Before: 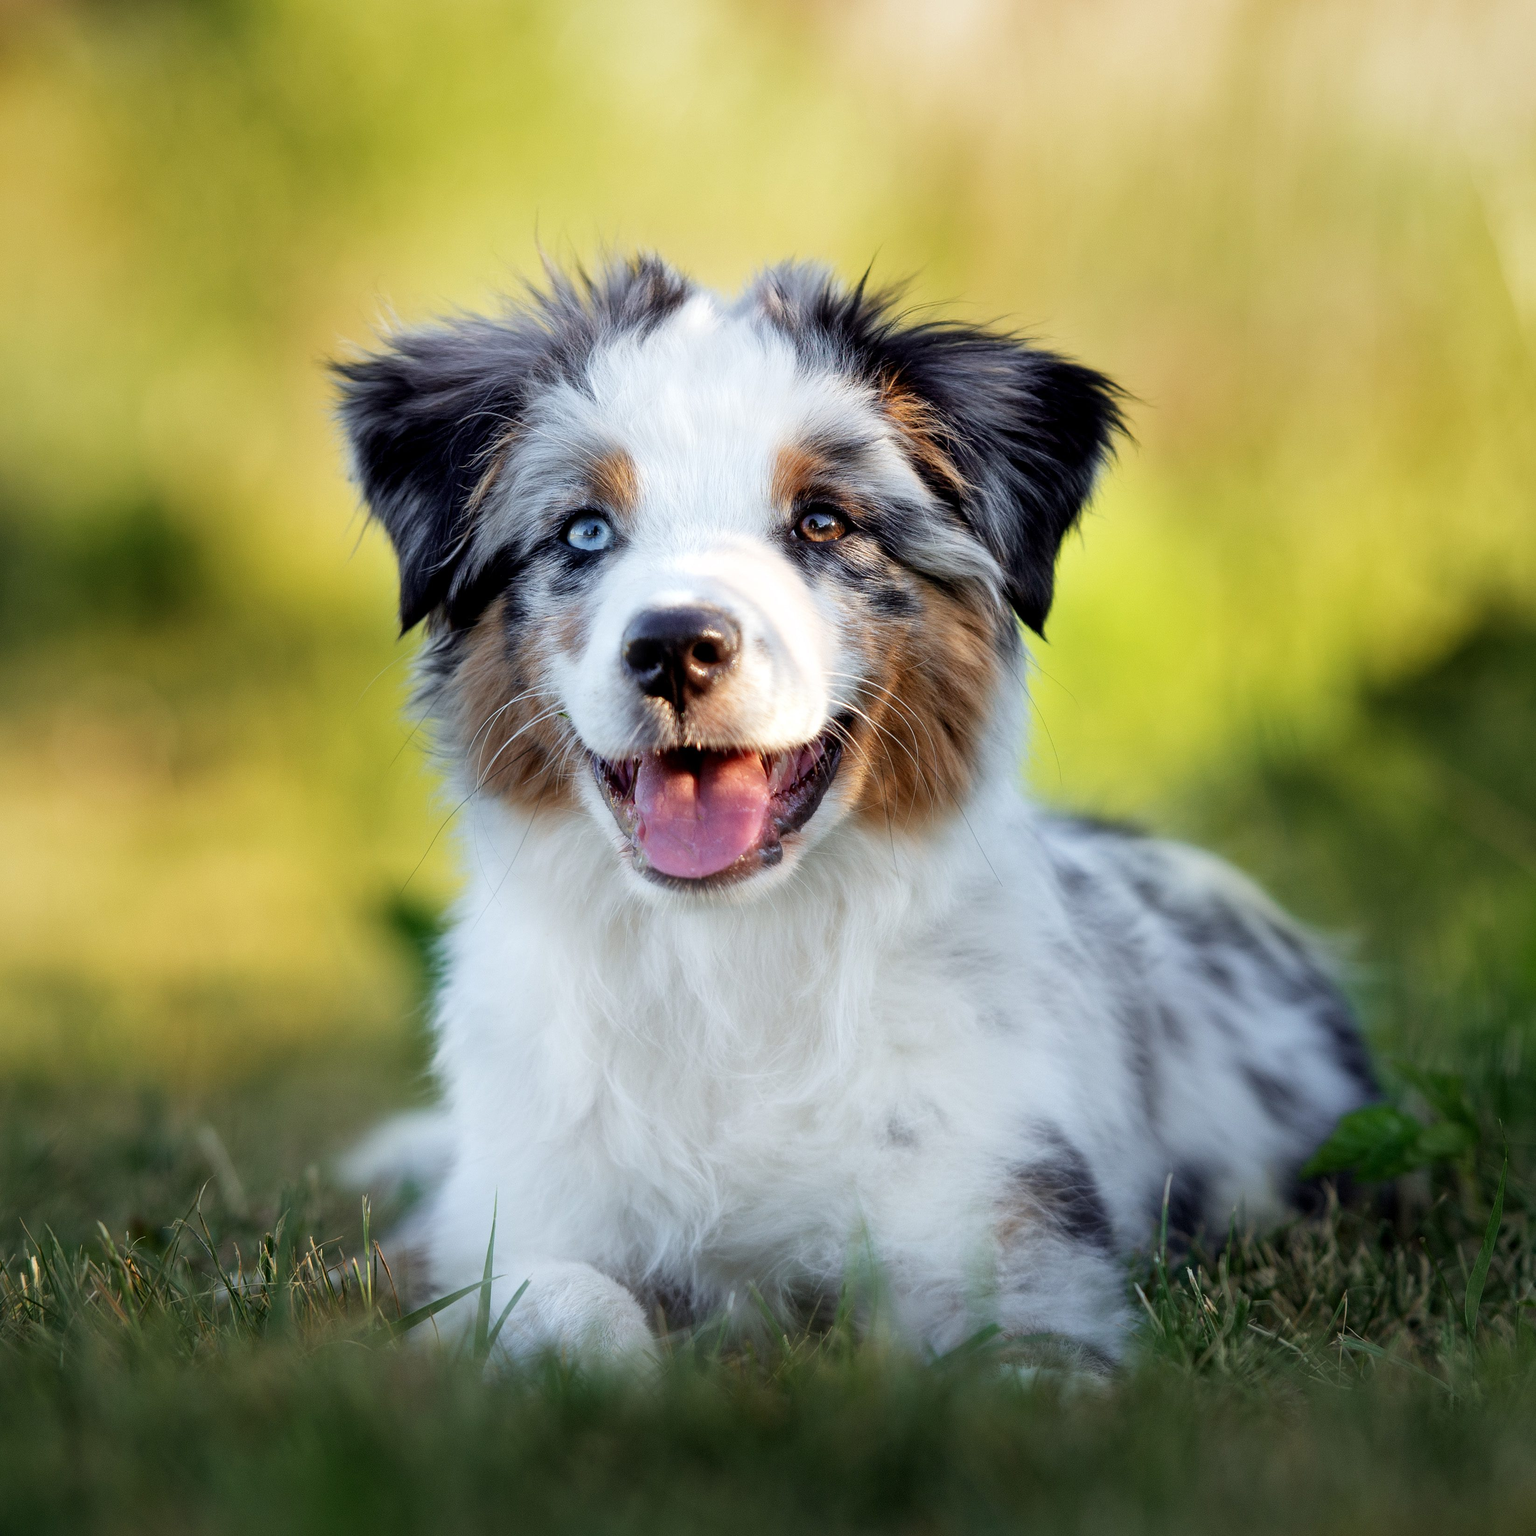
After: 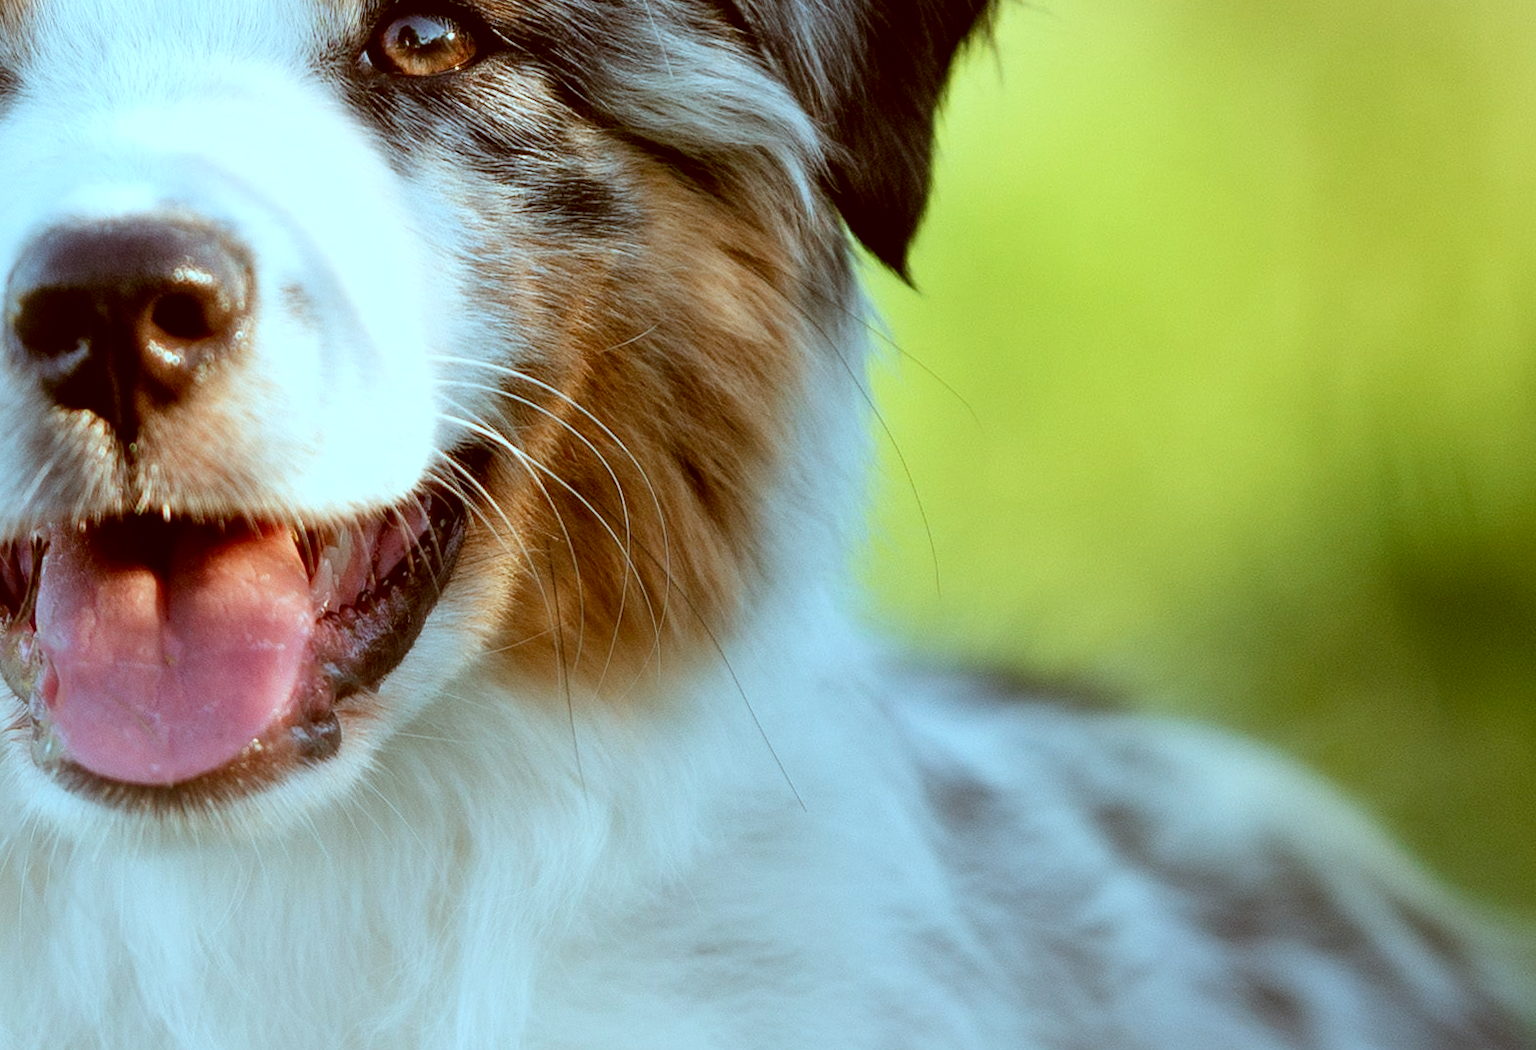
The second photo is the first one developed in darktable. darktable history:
crop: left 36.607%, top 34.735%, right 13.146%, bottom 30.611%
color correction: highlights a* -14.62, highlights b* -16.22, shadows a* 10.12, shadows b* 29.4
rotate and perspective: rotation 0.062°, lens shift (vertical) 0.115, lens shift (horizontal) -0.133, crop left 0.047, crop right 0.94, crop top 0.061, crop bottom 0.94
